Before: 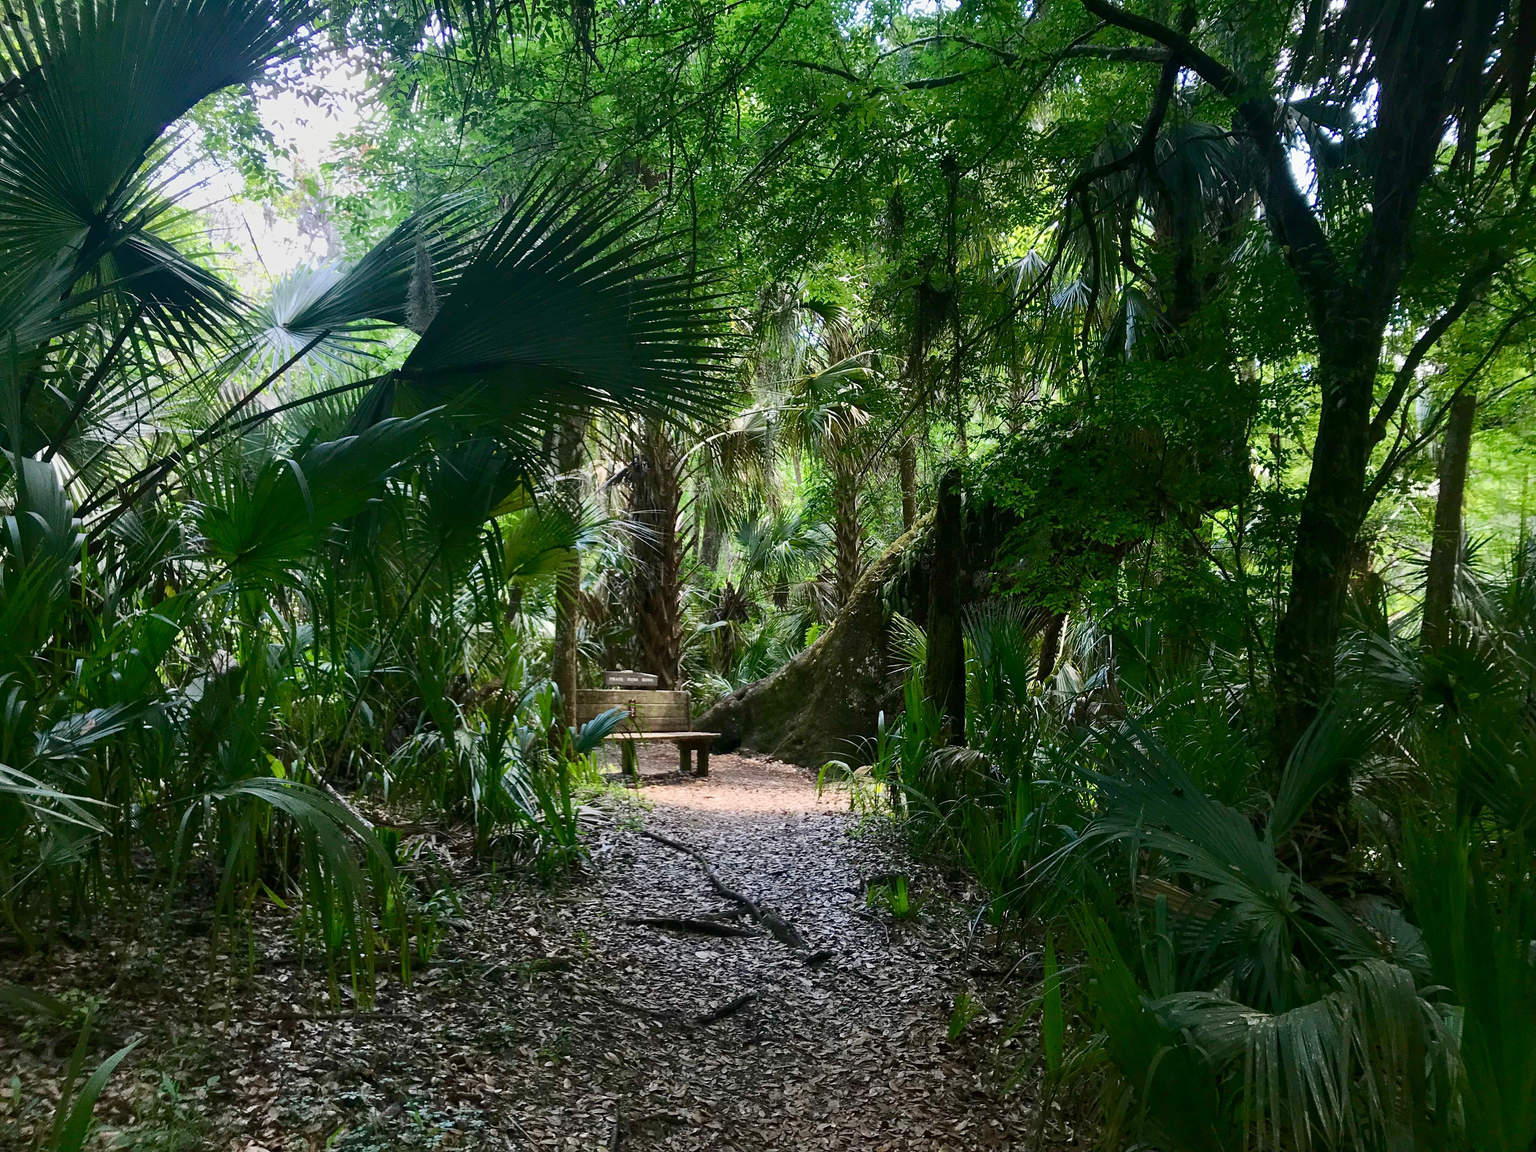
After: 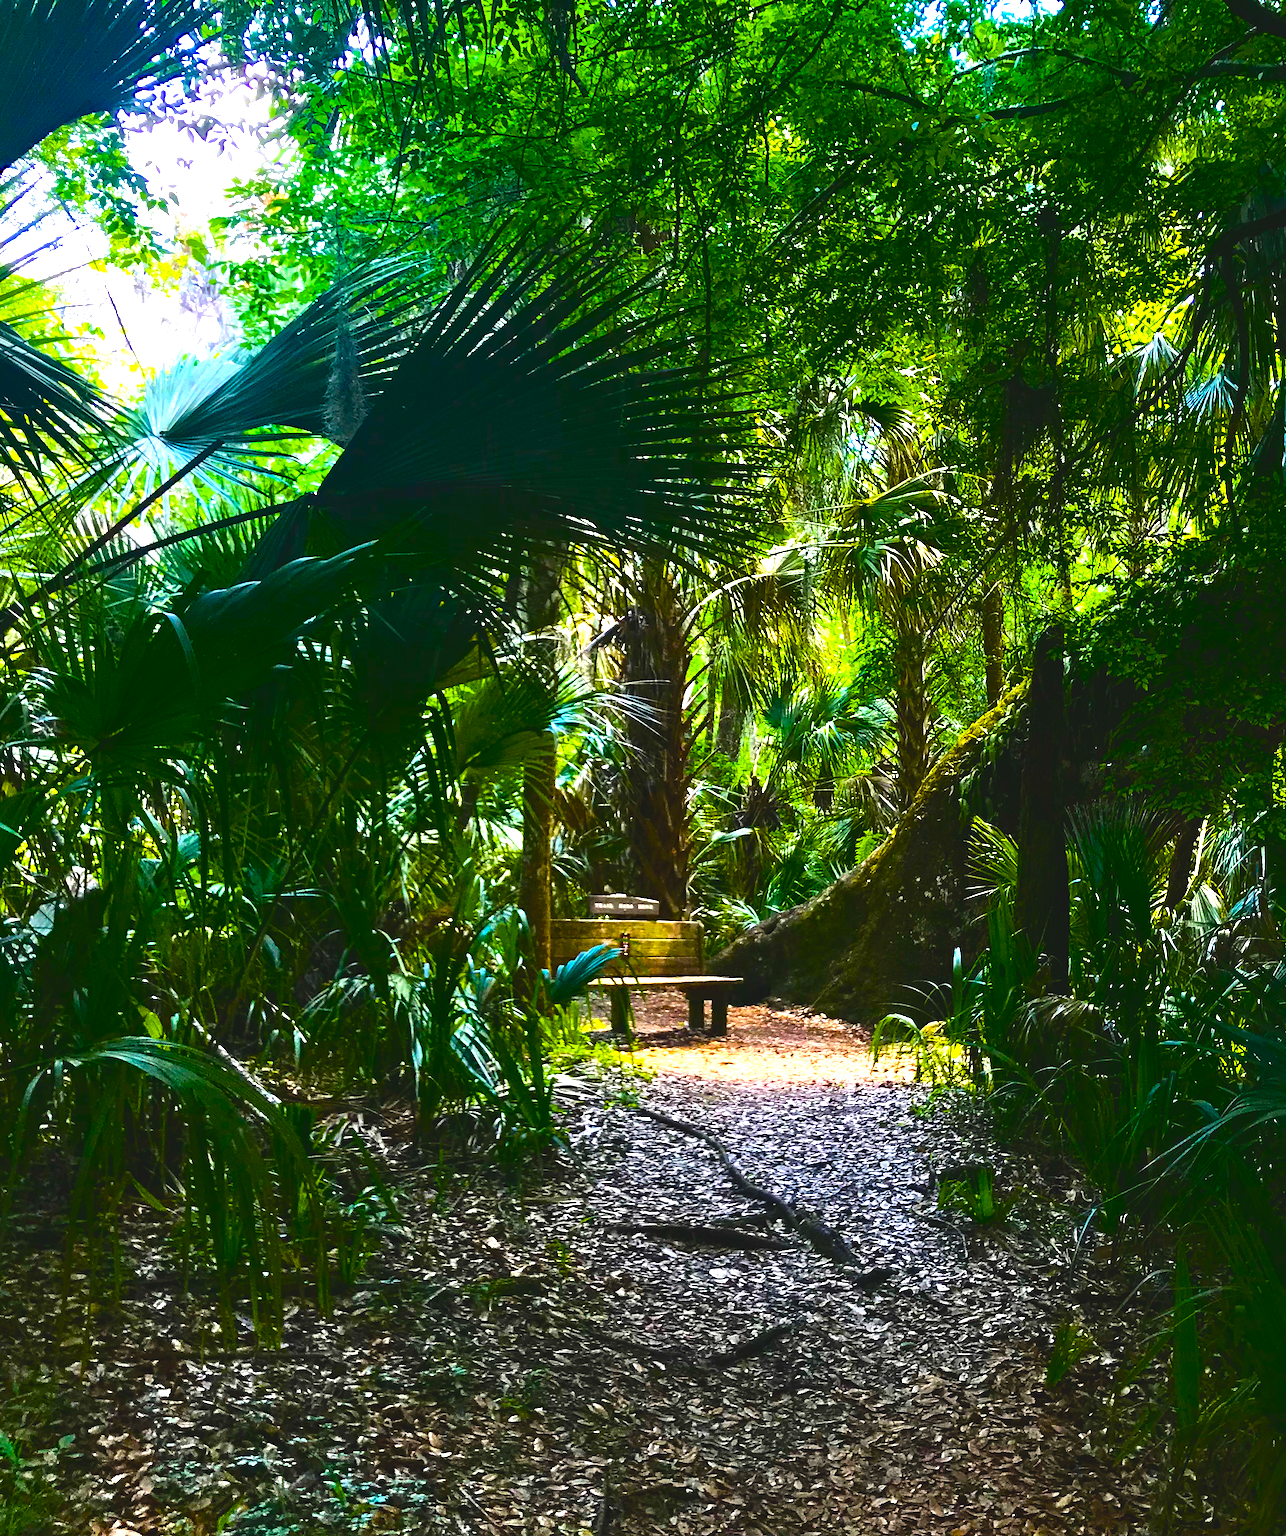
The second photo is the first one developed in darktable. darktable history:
crop: left 10.644%, right 26.528%
exposure: black level correction -0.016, exposure -1.018 EV, compensate highlight preservation false
color balance rgb: linear chroma grading › global chroma 20%, perceptual saturation grading › global saturation 65%, perceptual saturation grading › highlights 60%, perceptual saturation grading › mid-tones 50%, perceptual saturation grading › shadows 50%, perceptual brilliance grading › global brilliance 30%, perceptual brilliance grading › highlights 50%, perceptual brilliance grading › mid-tones 50%, perceptual brilliance grading › shadows -22%, global vibrance 20%
haze removal: compatibility mode true, adaptive false
